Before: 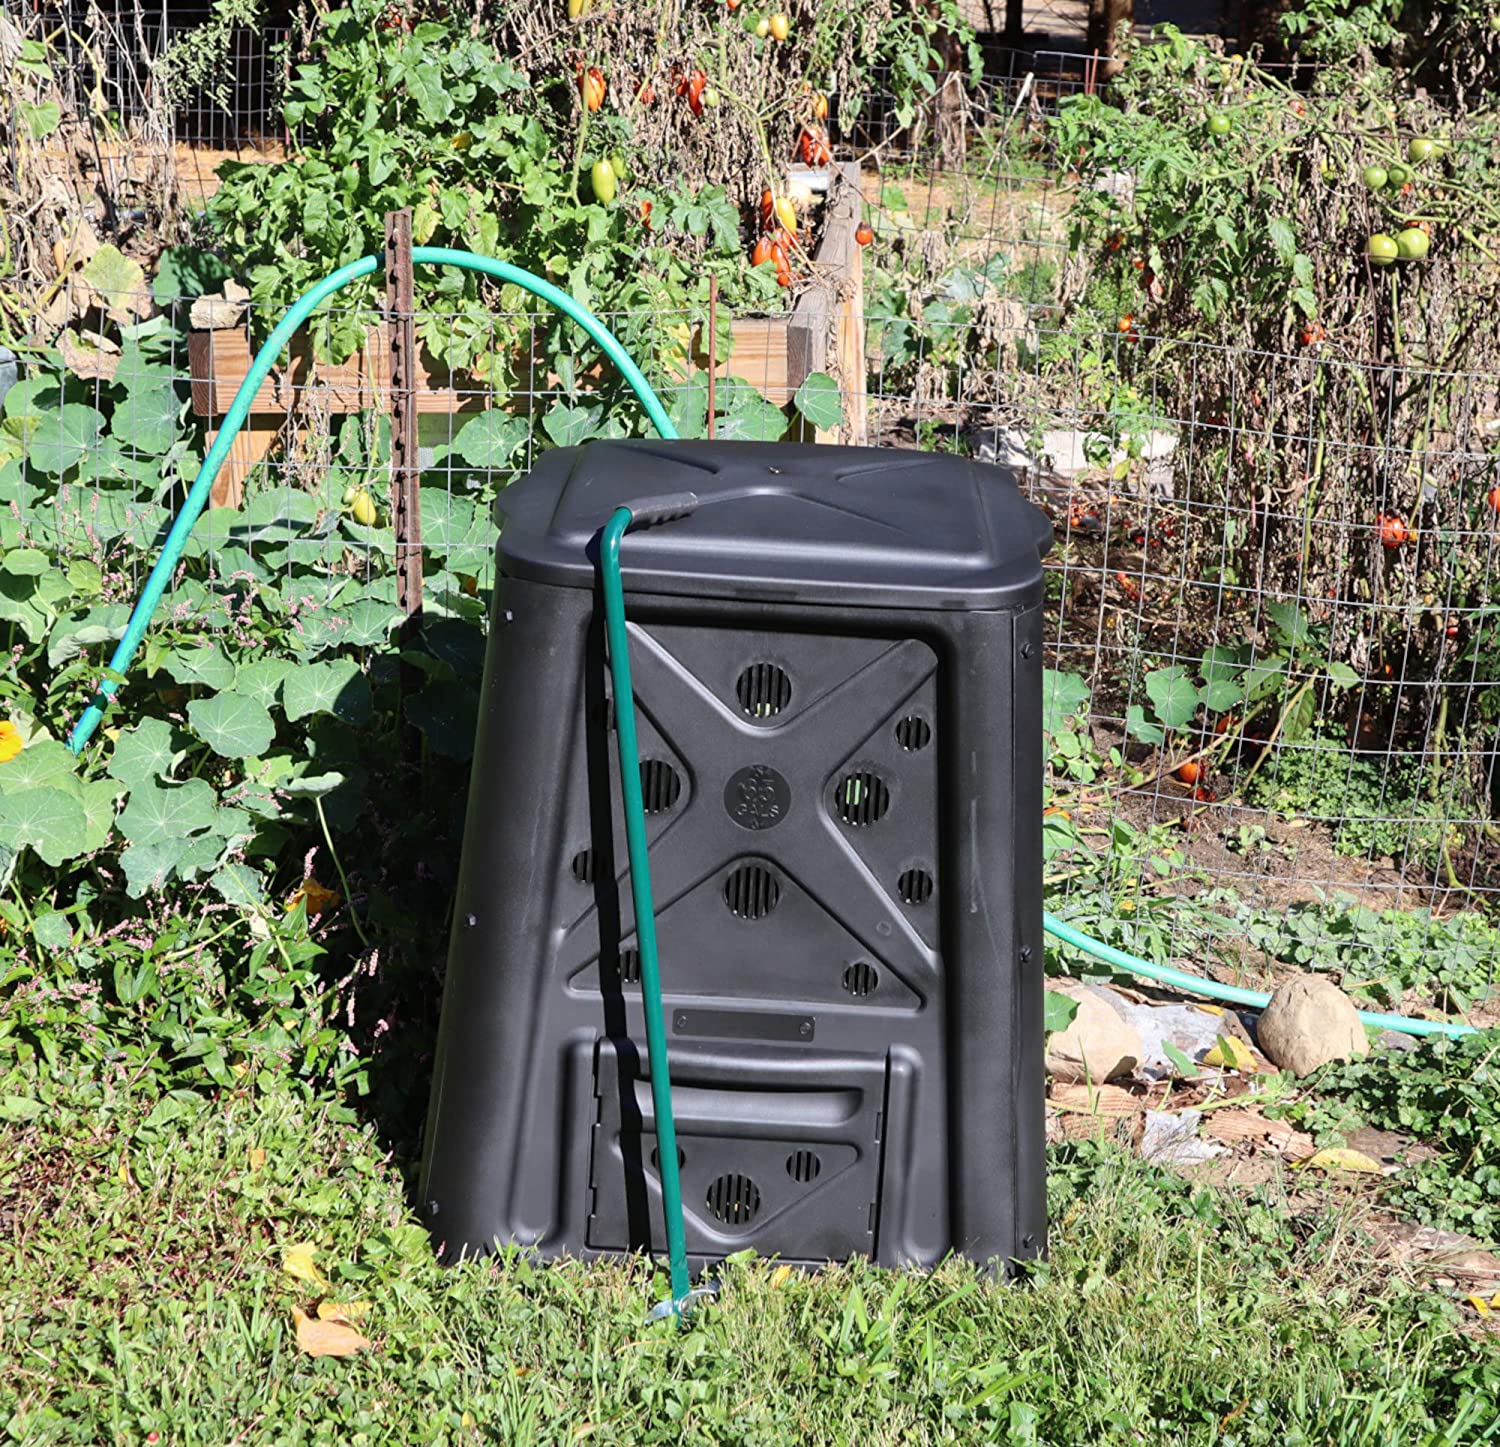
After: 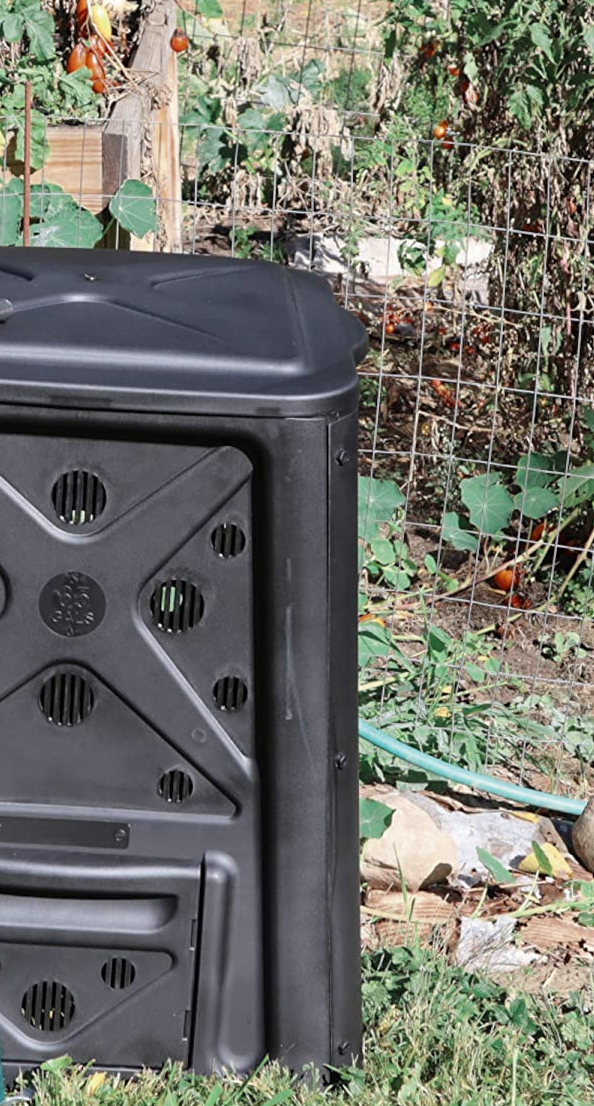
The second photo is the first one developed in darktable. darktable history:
color zones: curves: ch0 [(0, 0.5) (0.125, 0.4) (0.25, 0.5) (0.375, 0.4) (0.5, 0.4) (0.625, 0.35) (0.75, 0.35) (0.875, 0.5)]; ch1 [(0, 0.35) (0.125, 0.45) (0.25, 0.35) (0.375, 0.35) (0.5, 0.35) (0.625, 0.35) (0.75, 0.45) (0.875, 0.35)]; ch2 [(0, 0.6) (0.125, 0.5) (0.25, 0.5) (0.375, 0.6) (0.5, 0.6) (0.625, 0.5) (0.75, 0.5) (0.875, 0.5)]
crop: left 45.721%, top 13.393%, right 14.118%, bottom 10.01%
